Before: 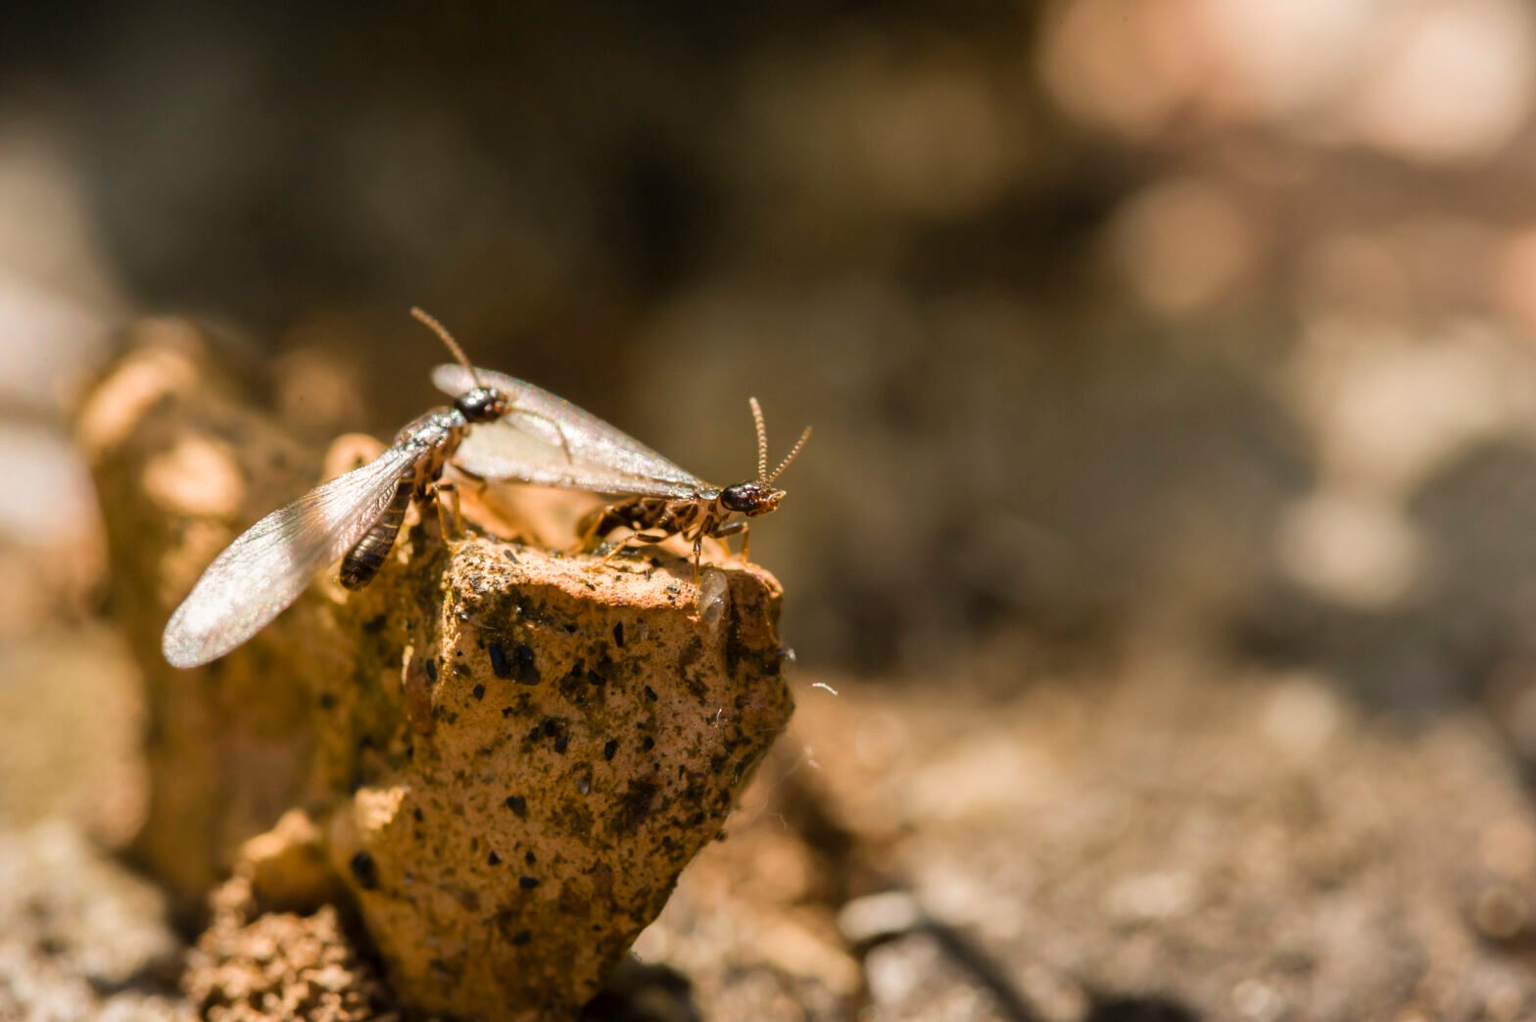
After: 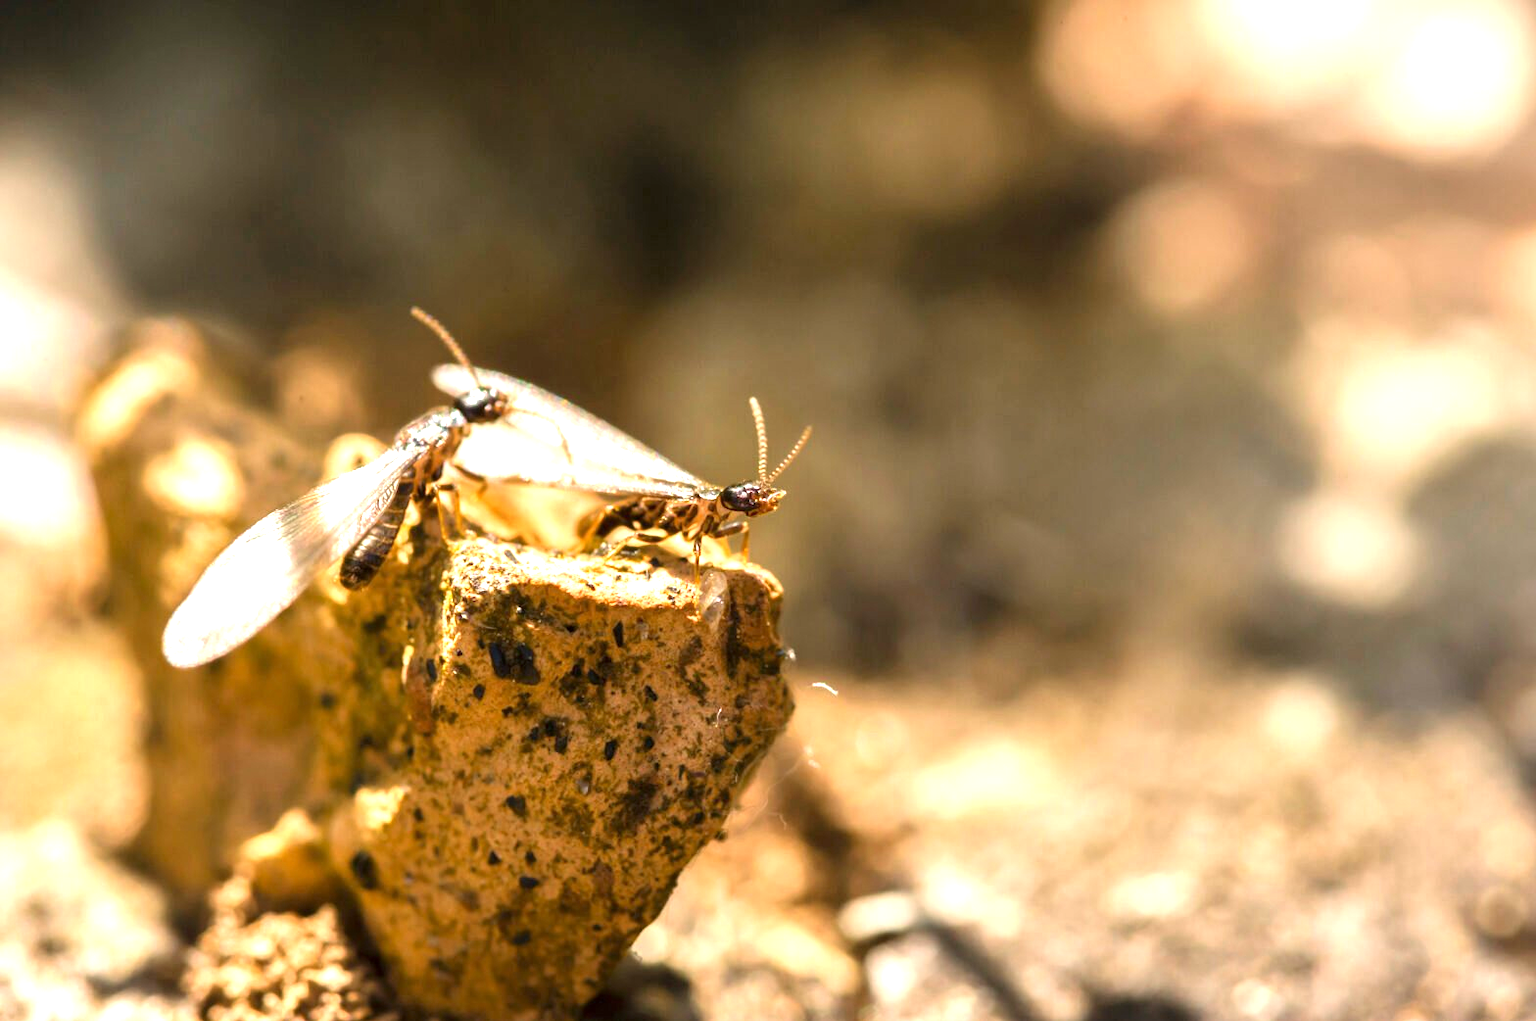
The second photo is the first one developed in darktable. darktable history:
exposure: exposure 1.205 EV, compensate exposure bias true, compensate highlight preservation false
